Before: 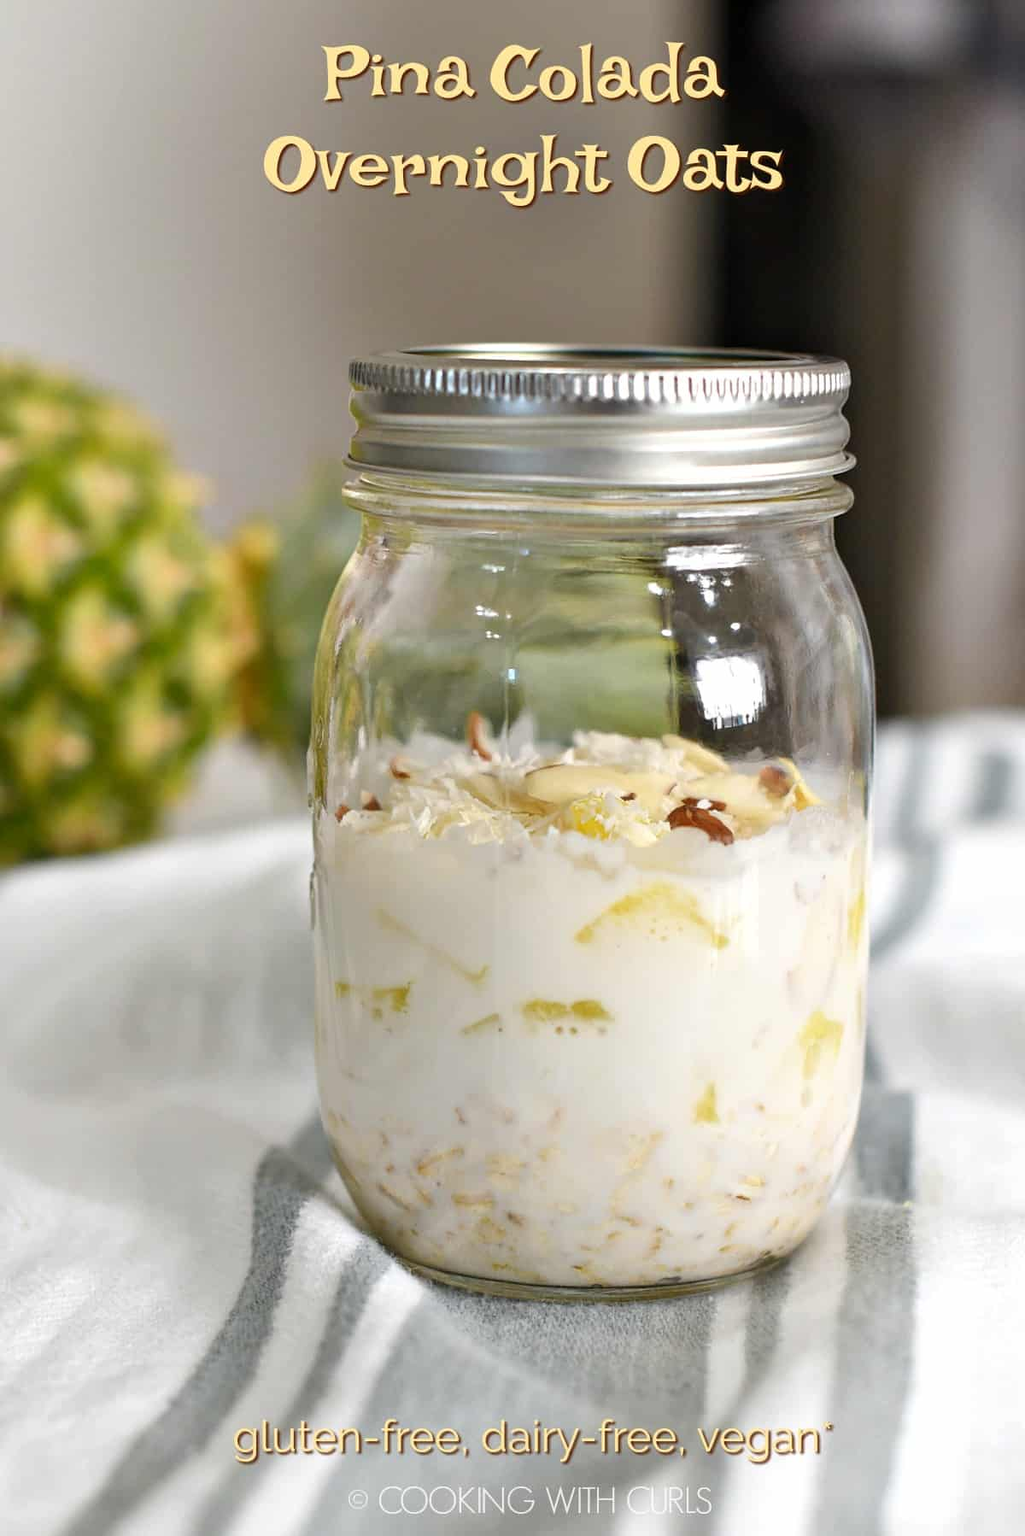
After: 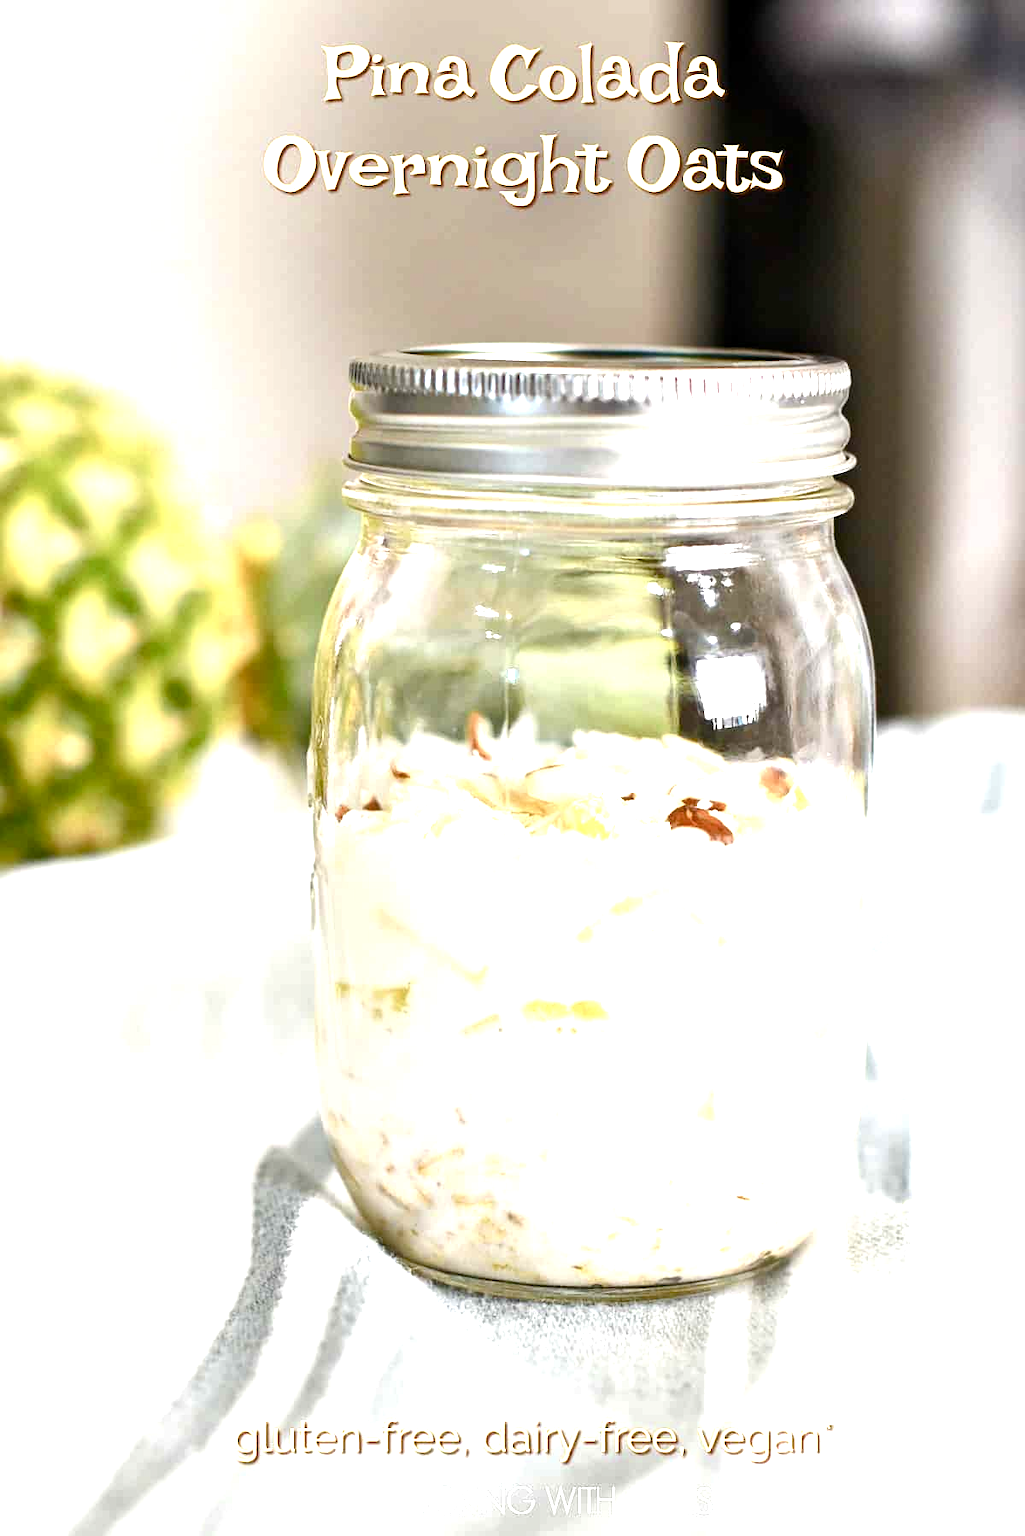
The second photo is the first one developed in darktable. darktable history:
exposure: black level correction 0.001, exposure 1 EV, compensate highlight preservation false
color balance rgb: shadows lift › luminance -20%, power › hue 72.24°, highlights gain › luminance 15%, global offset › hue 171.6°, perceptual saturation grading › highlights -30%, perceptual saturation grading › shadows 20%, global vibrance 30%, contrast 10%
